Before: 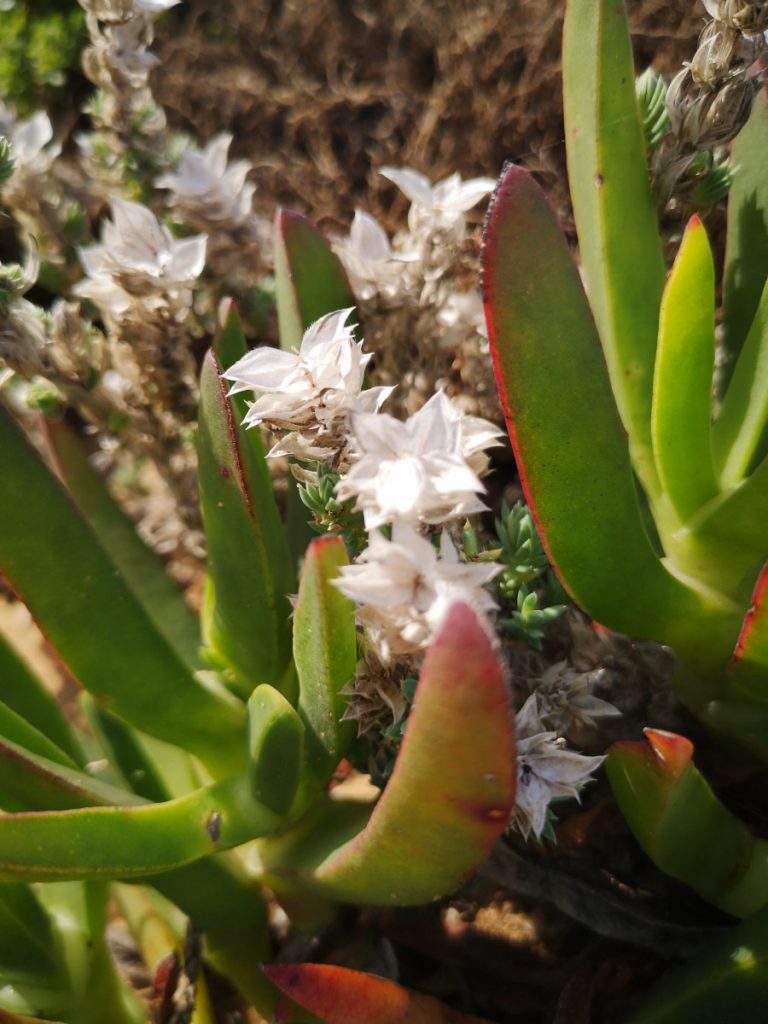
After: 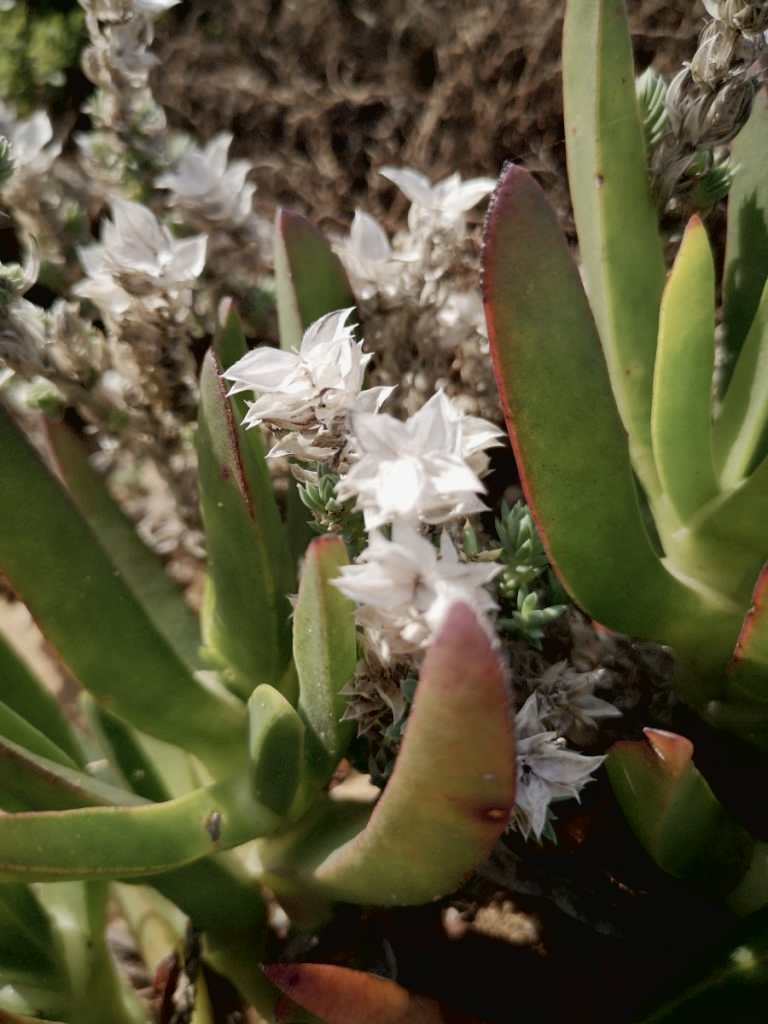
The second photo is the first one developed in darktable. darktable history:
exposure: black level correction 0.011, compensate highlight preservation false
white balance: emerald 1
contrast brightness saturation: contrast -0.05, saturation -0.41
